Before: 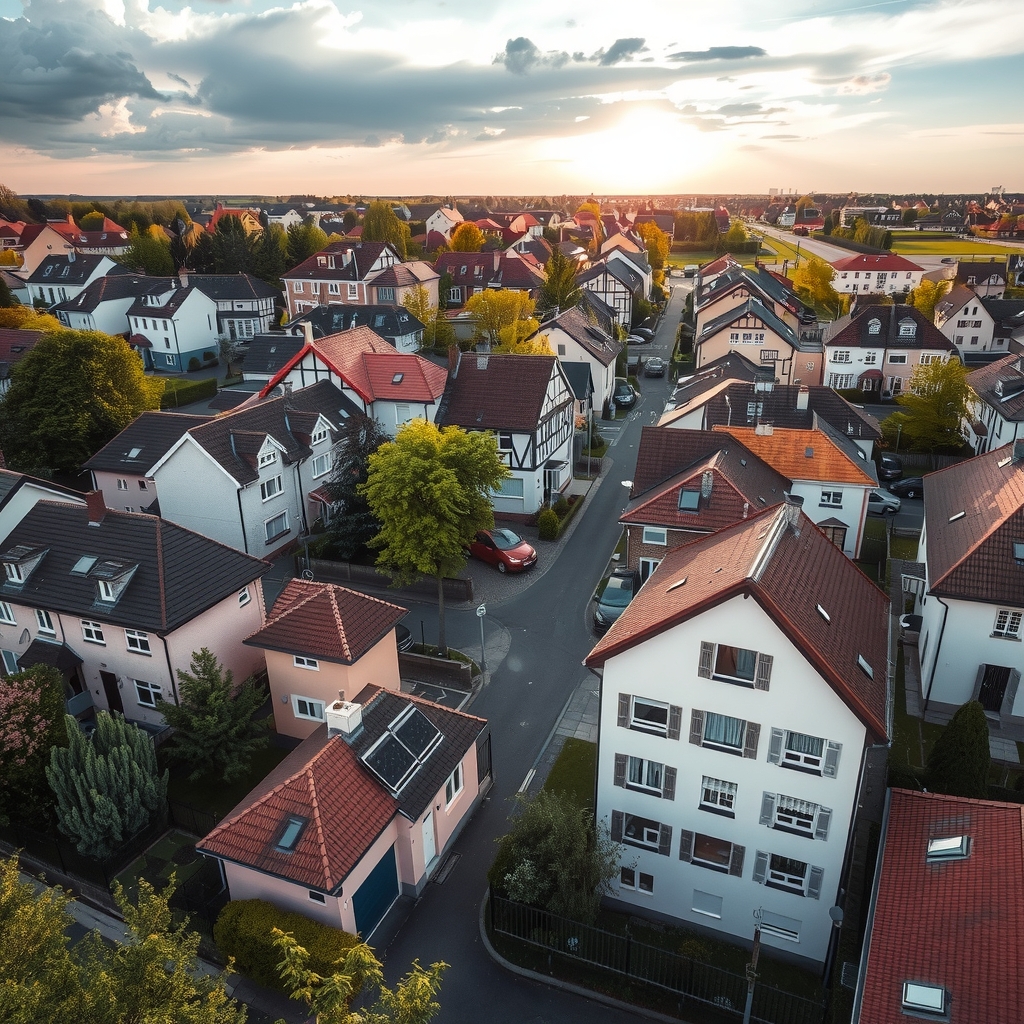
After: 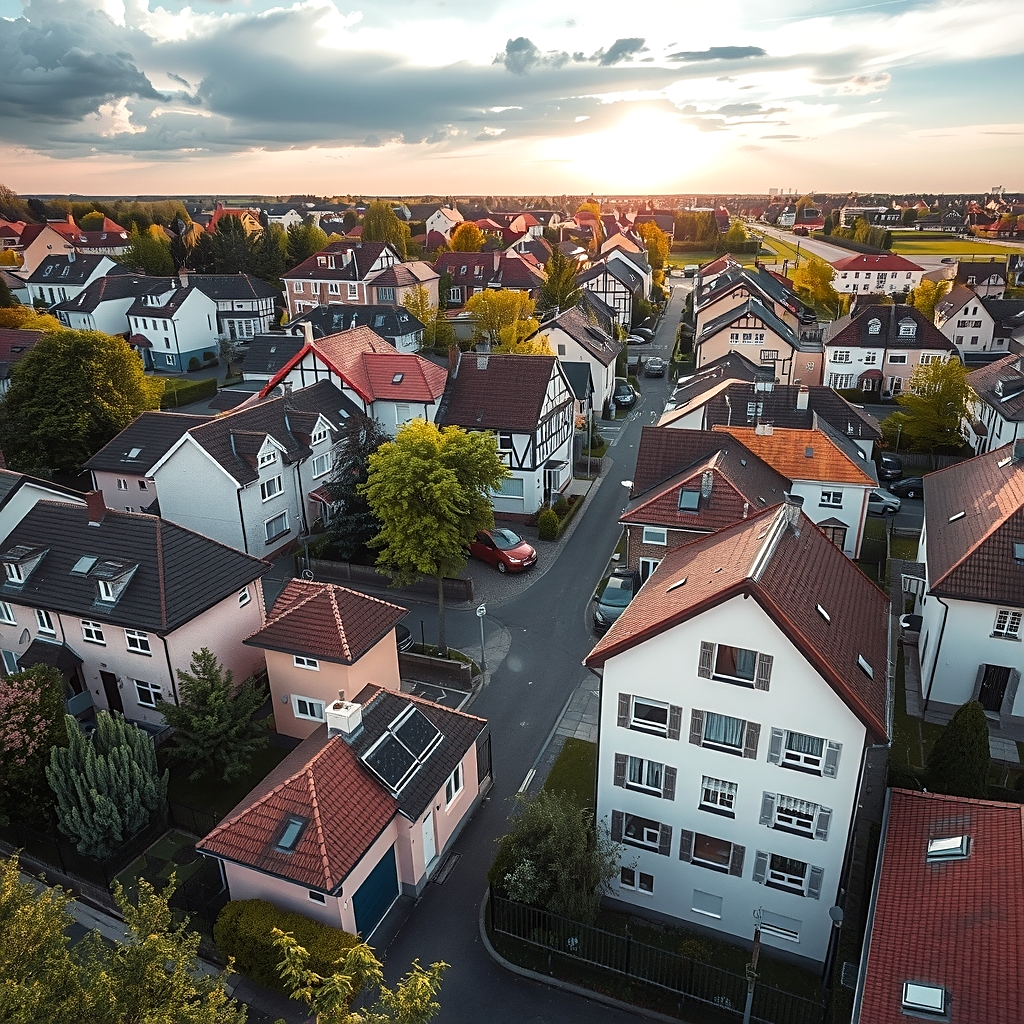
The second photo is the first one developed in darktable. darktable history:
levels: levels [0, 0.492, 0.984]
sharpen: on, module defaults
